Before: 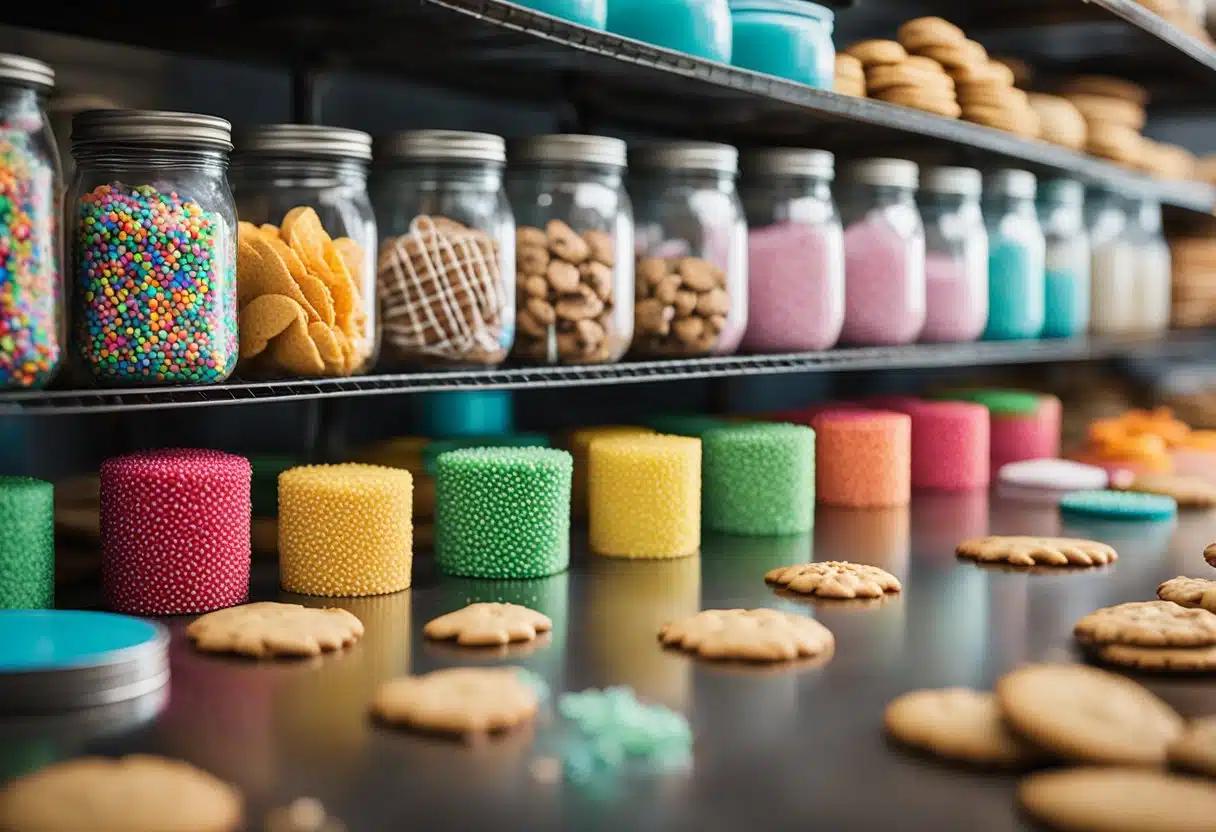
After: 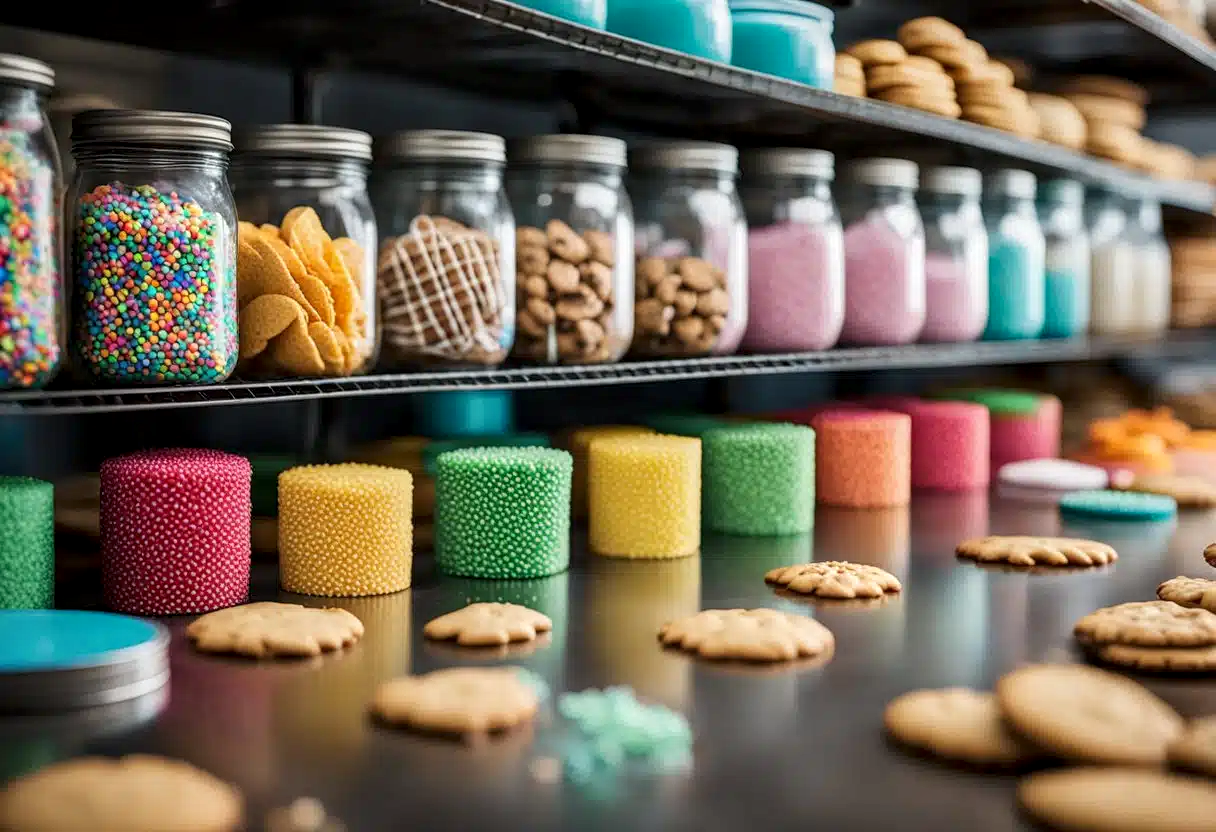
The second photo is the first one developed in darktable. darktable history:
local contrast: shadows 92%, midtone range 0.497
